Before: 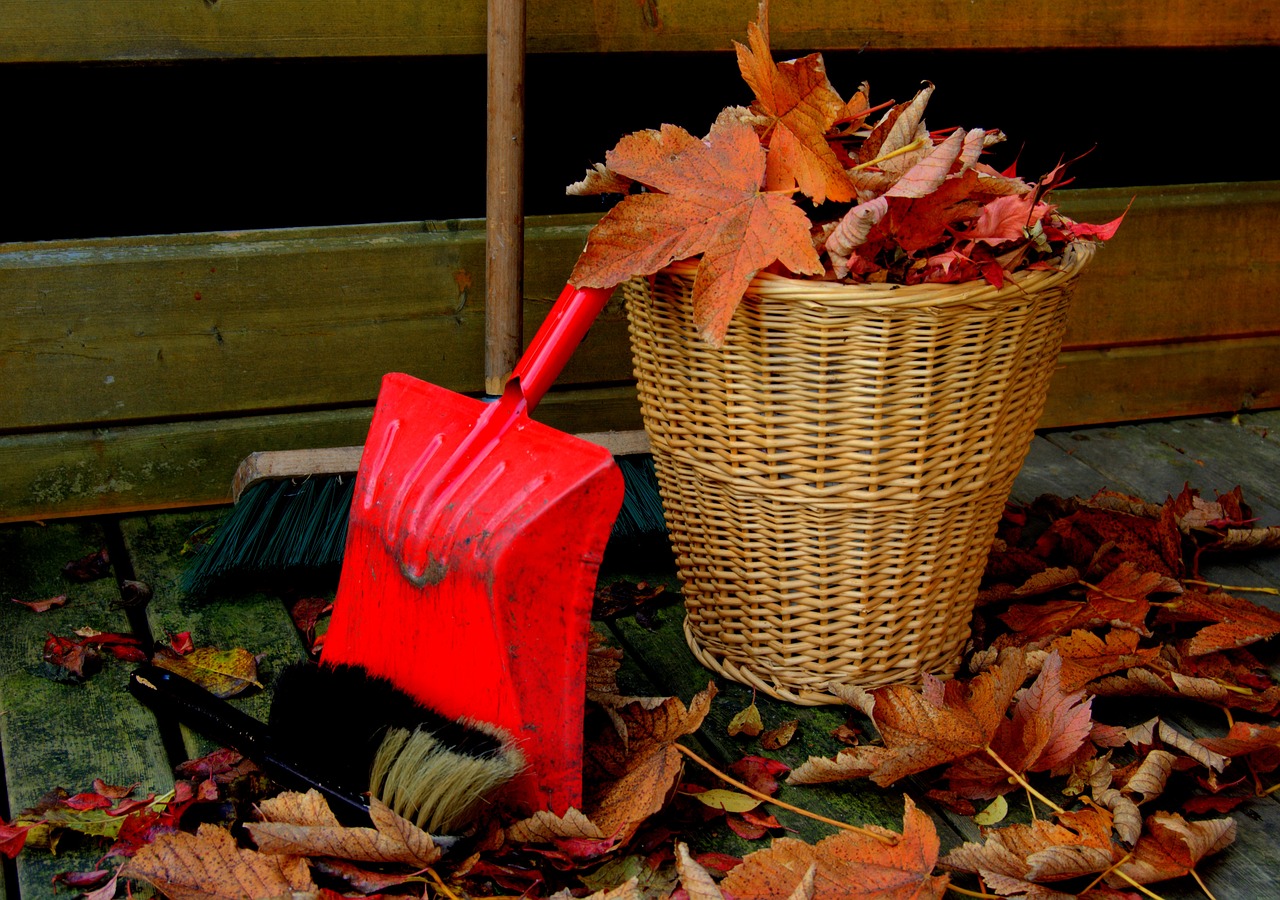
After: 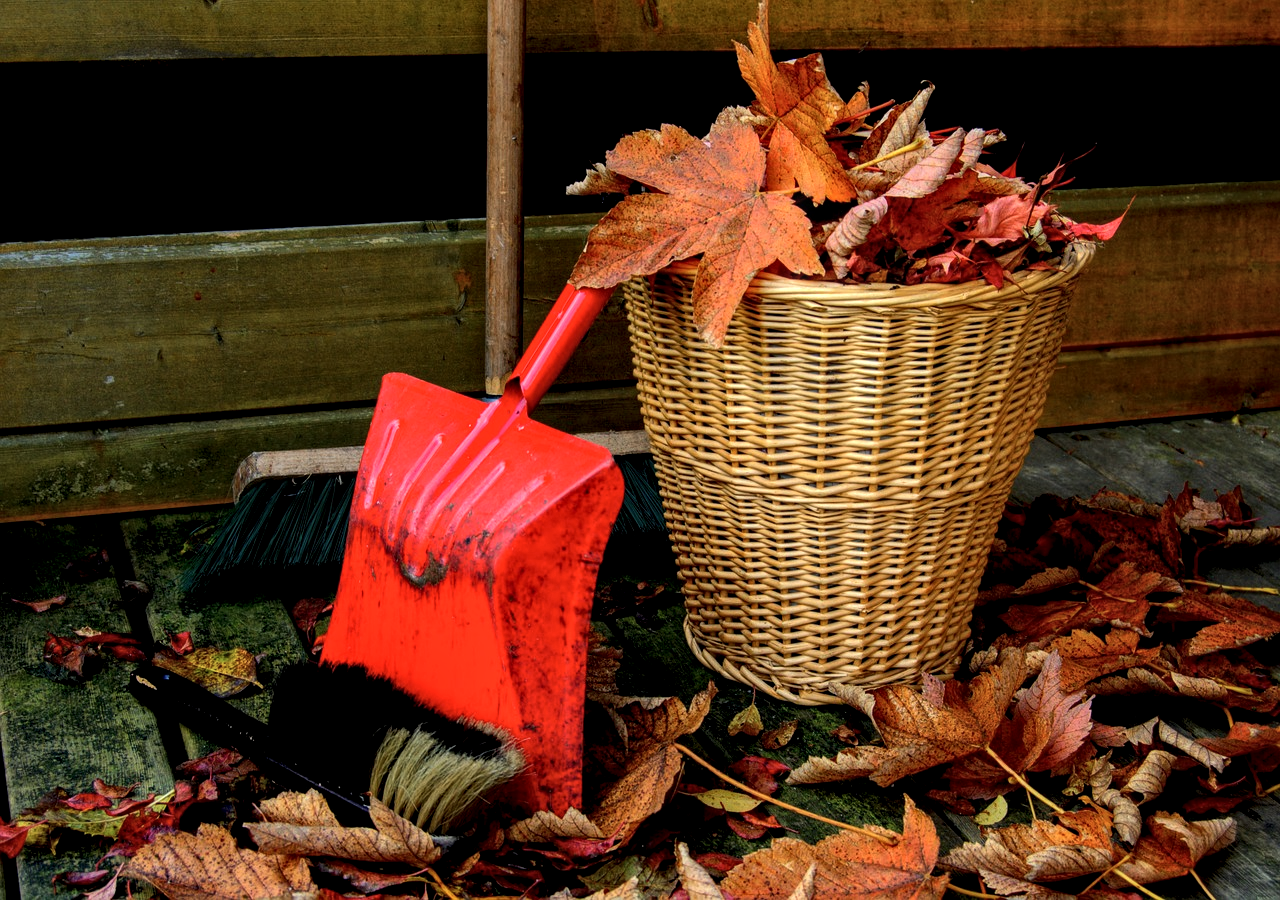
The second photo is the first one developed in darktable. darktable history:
local contrast: detail 144%
tone equalizer: -8 EV -0.417 EV, -7 EV -0.389 EV, -6 EV -0.333 EV, -5 EV -0.222 EV, -3 EV 0.222 EV, -2 EV 0.333 EV, -1 EV 0.389 EV, +0 EV 0.417 EV, edges refinement/feathering 500, mask exposure compensation -1.57 EV, preserve details no
contrast brightness saturation: saturation -0.05
